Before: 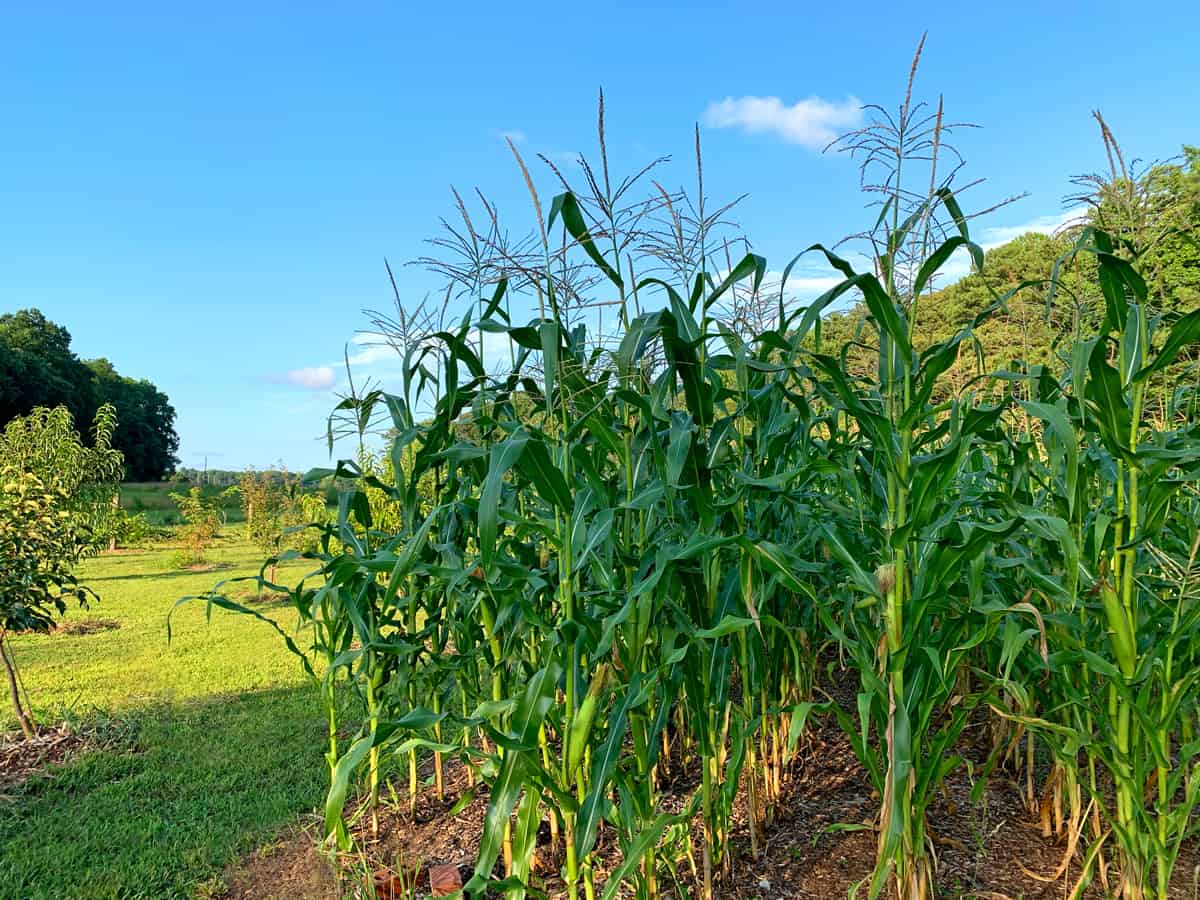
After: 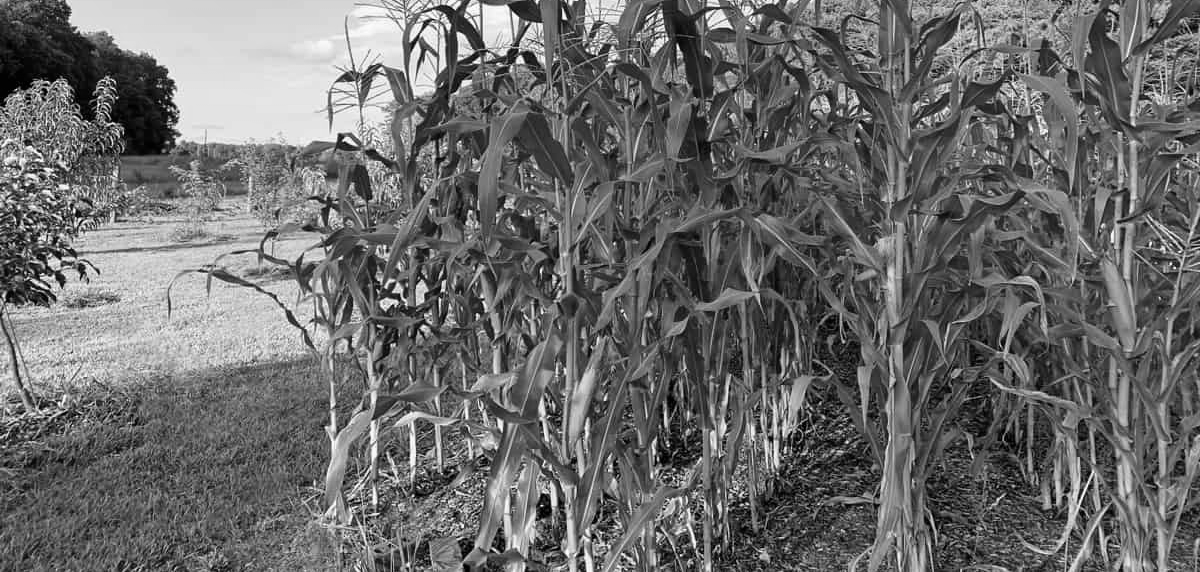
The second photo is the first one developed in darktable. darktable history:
contrast brightness saturation: saturation -1
crop and rotate: top 36.435%
shadows and highlights: shadows 37.27, highlights -28.18, soften with gaussian
